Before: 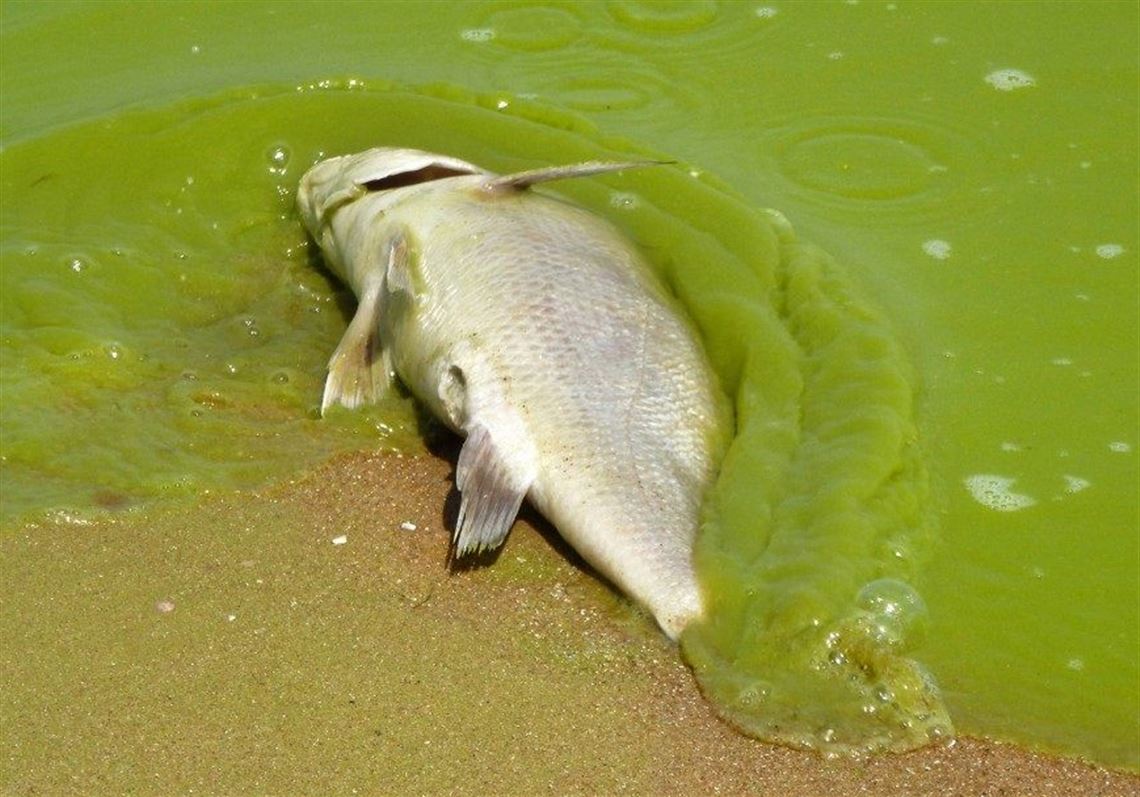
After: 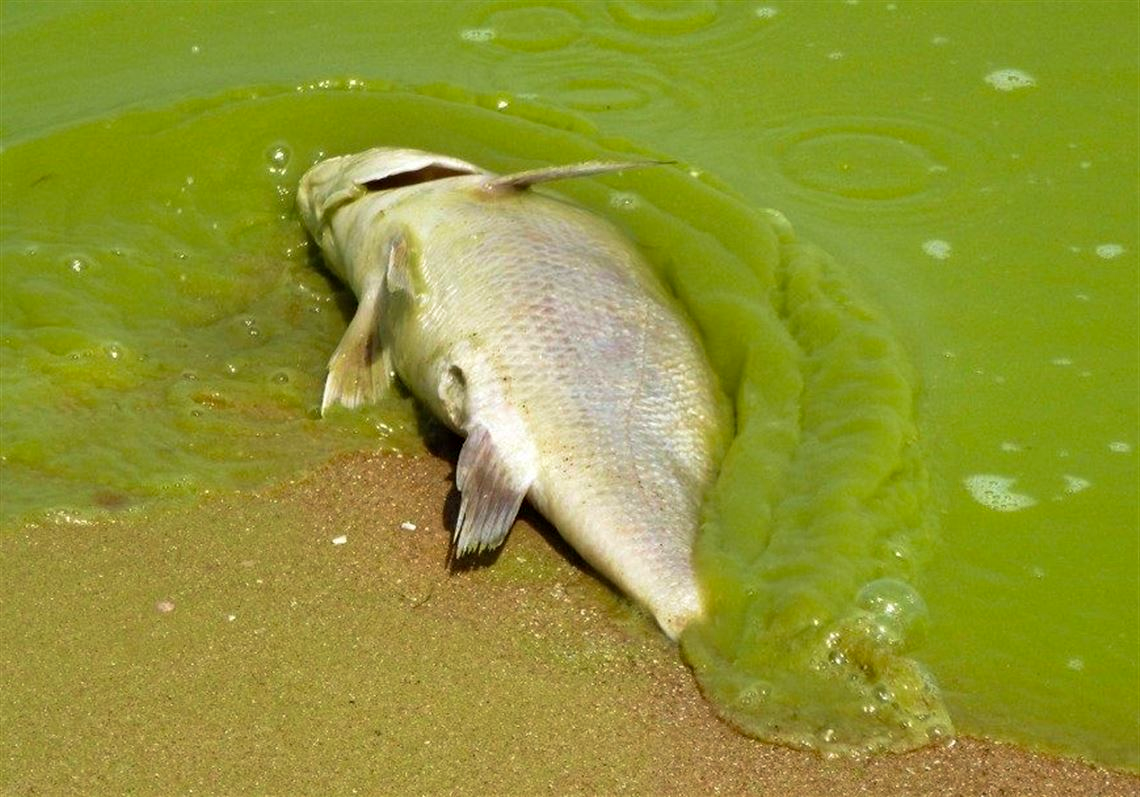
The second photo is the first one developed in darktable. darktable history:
velvia: on, module defaults
haze removal: adaptive false
